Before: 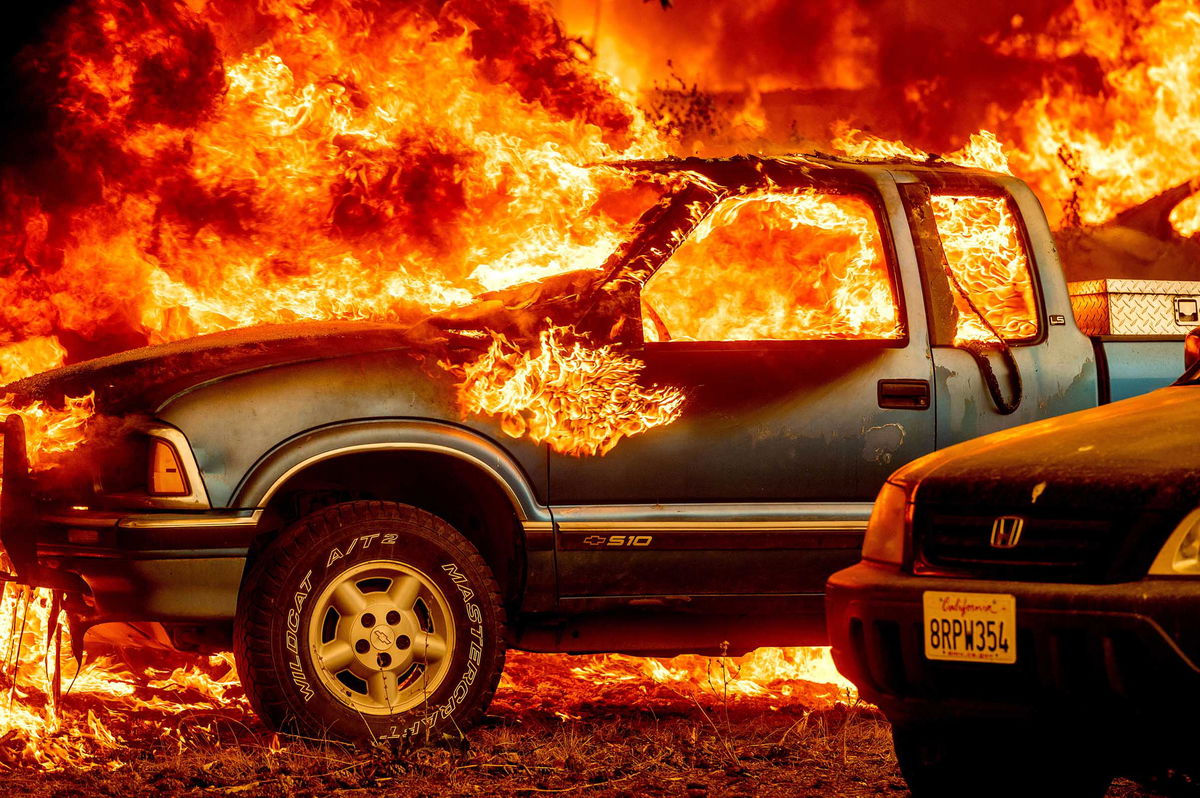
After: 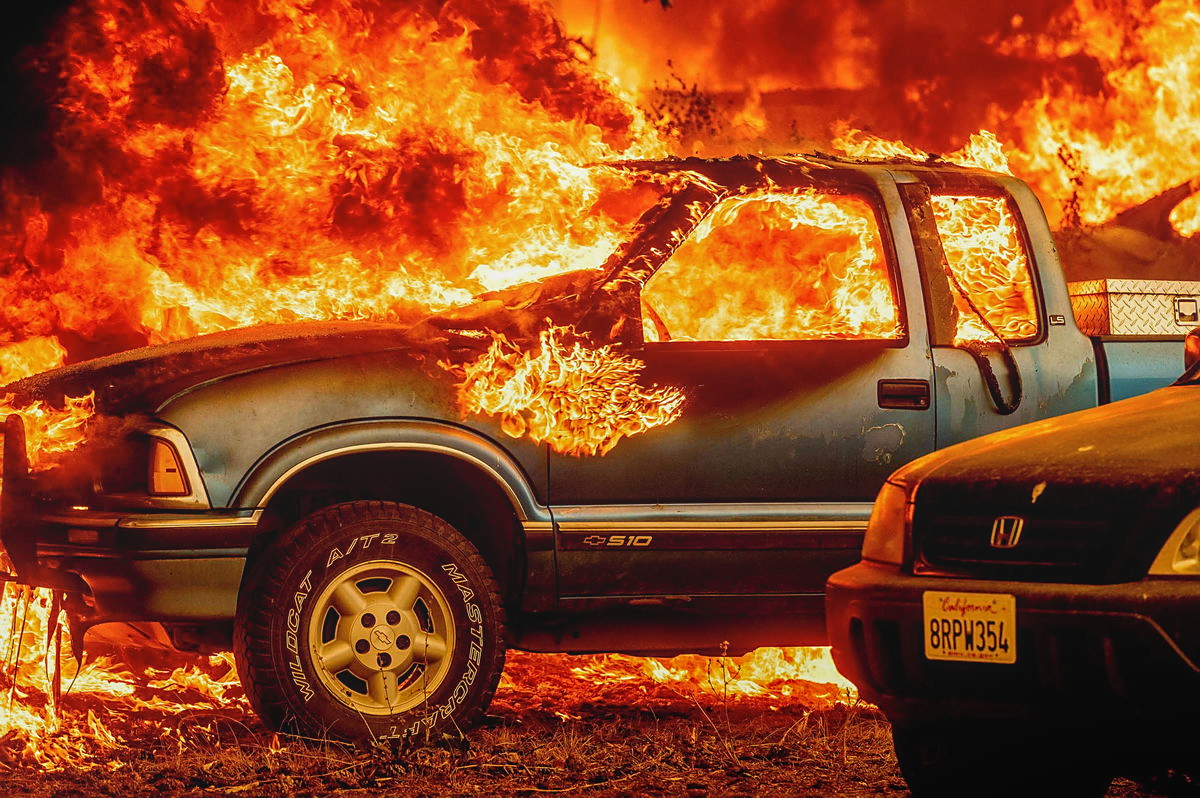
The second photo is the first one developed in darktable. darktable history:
sharpen: radius 1.889, amount 0.392, threshold 1.636
exposure: compensate highlight preservation false
local contrast: highlights 46%, shadows 4%, detail 101%
contrast brightness saturation: saturation -0.047
